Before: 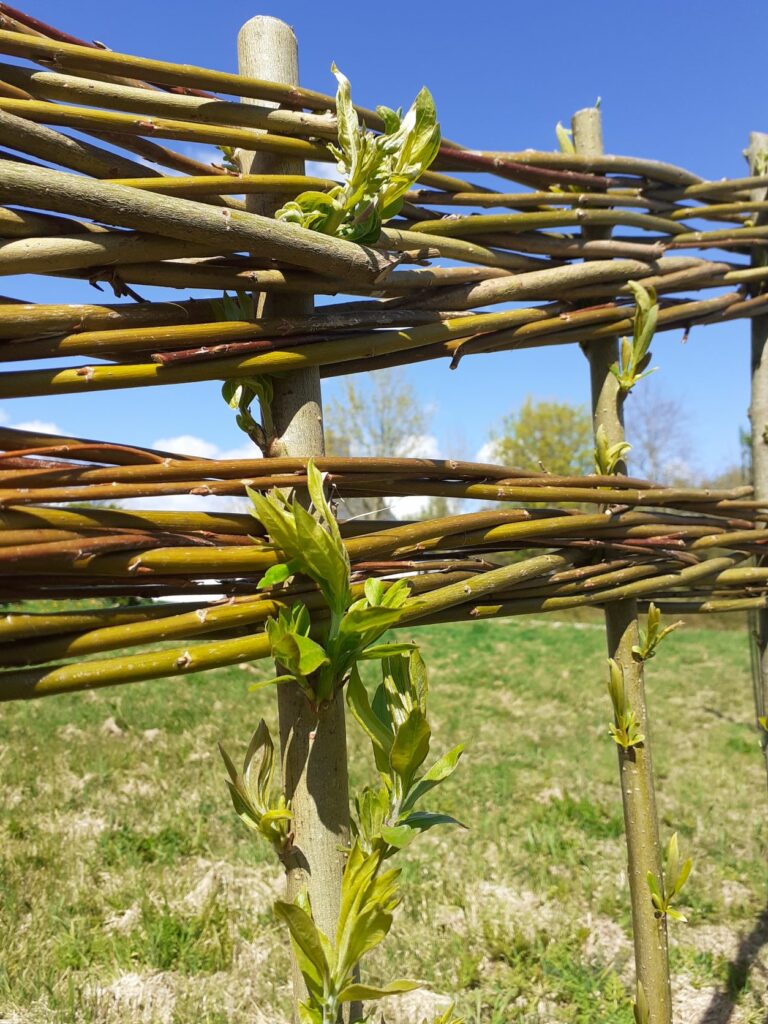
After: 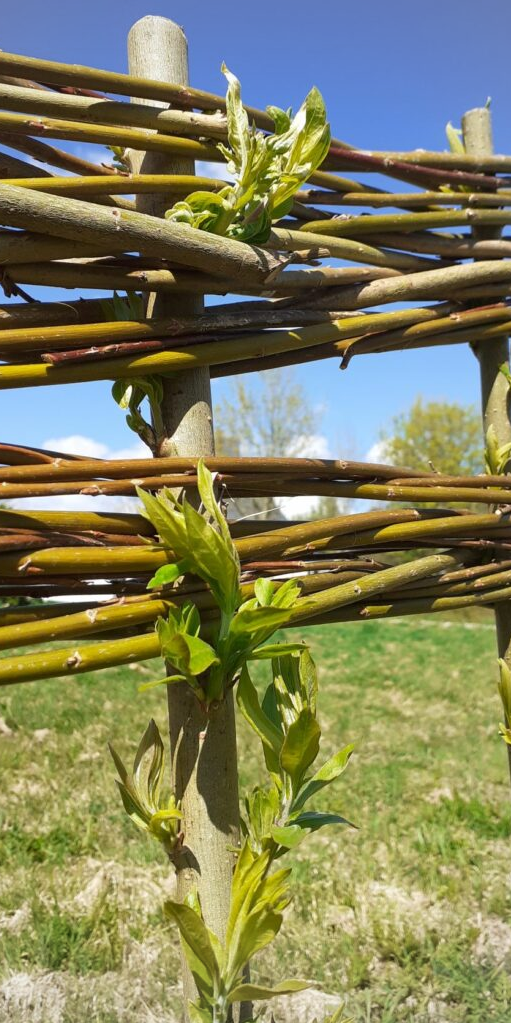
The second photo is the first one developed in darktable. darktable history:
crop and rotate: left 14.404%, right 18.976%
vignetting: brightness -0.279
